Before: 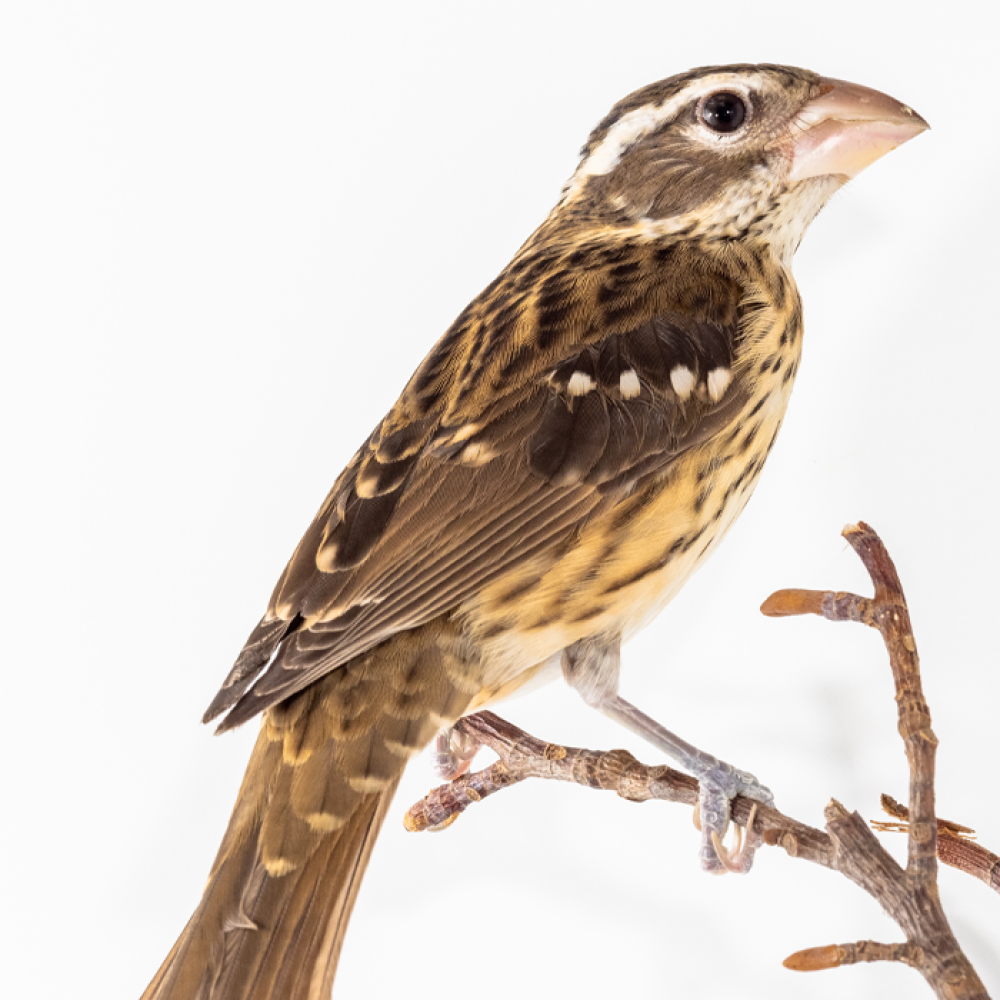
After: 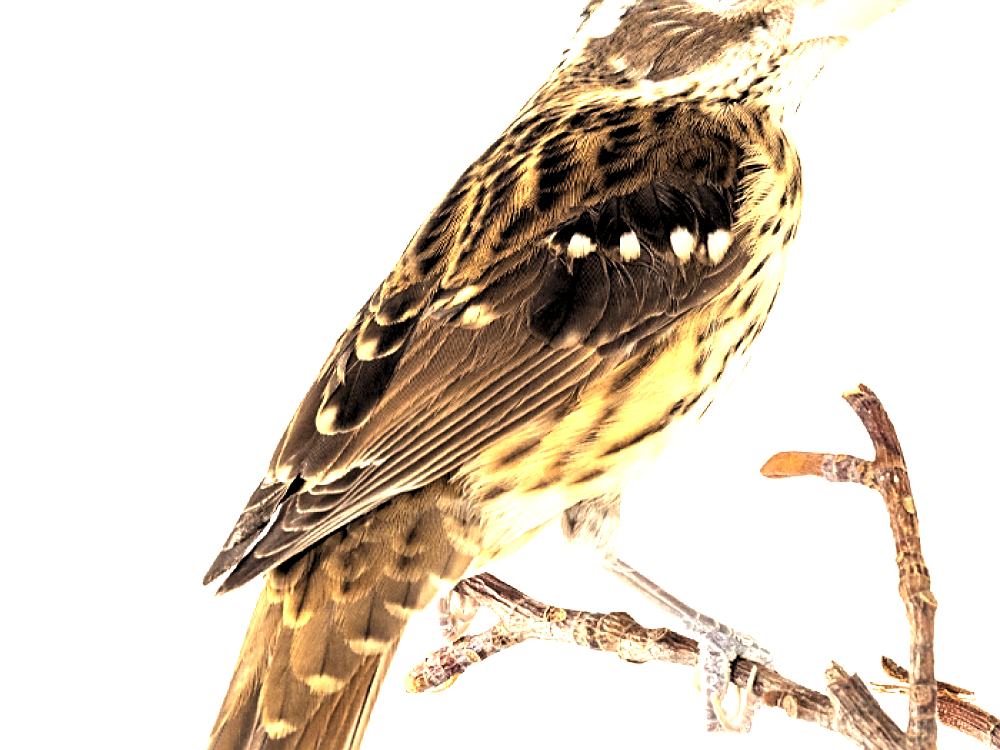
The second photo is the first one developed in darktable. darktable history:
crop: top 13.819%, bottom 11.169%
levels: levels [0.182, 0.542, 0.902]
exposure: black level correction 0, exposure 0.7 EV, compensate exposure bias true, compensate highlight preservation false
sharpen: on, module defaults
white balance: red 1.029, blue 0.92
